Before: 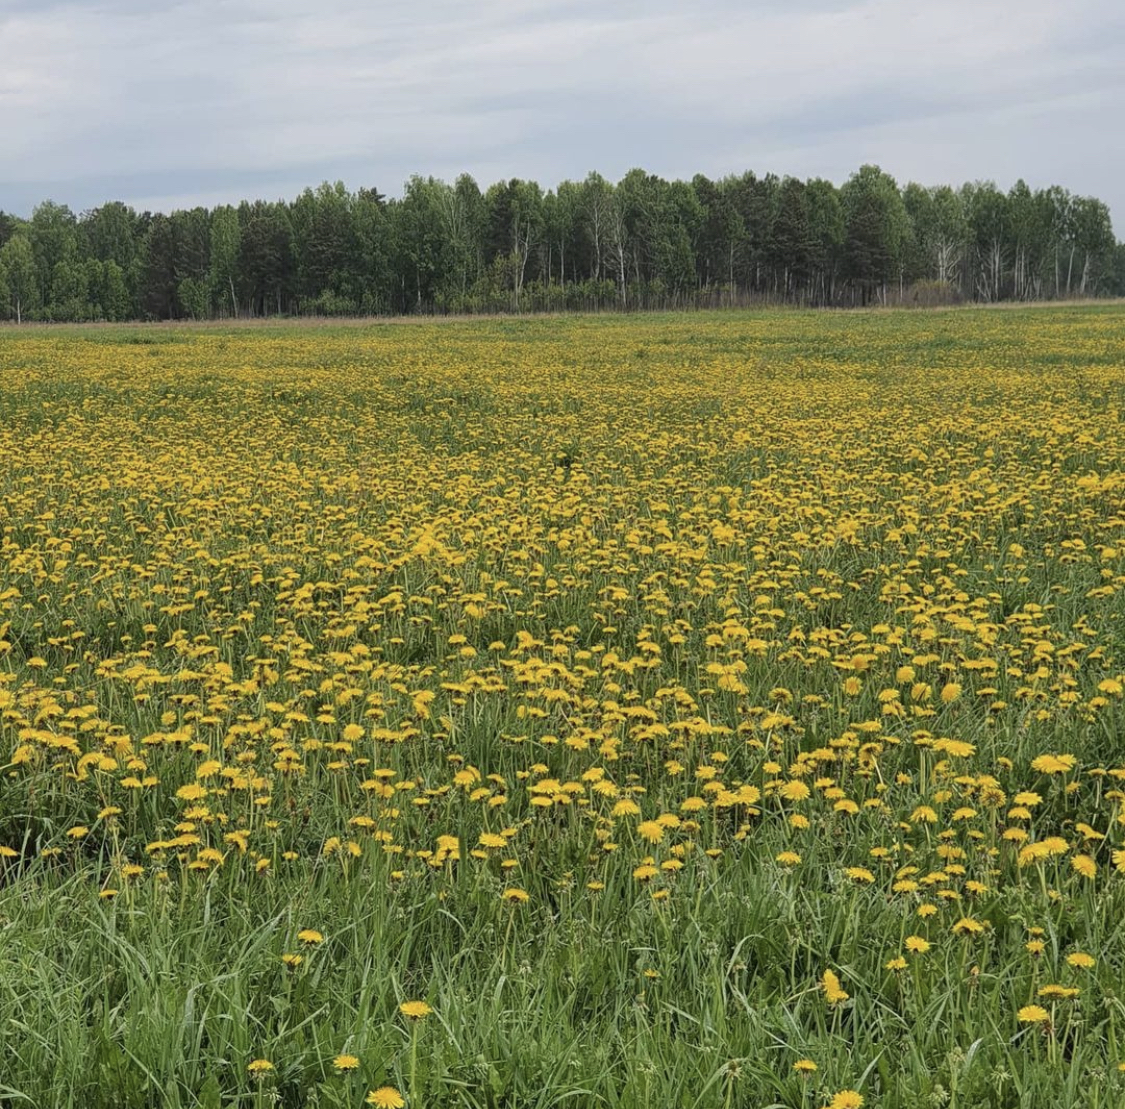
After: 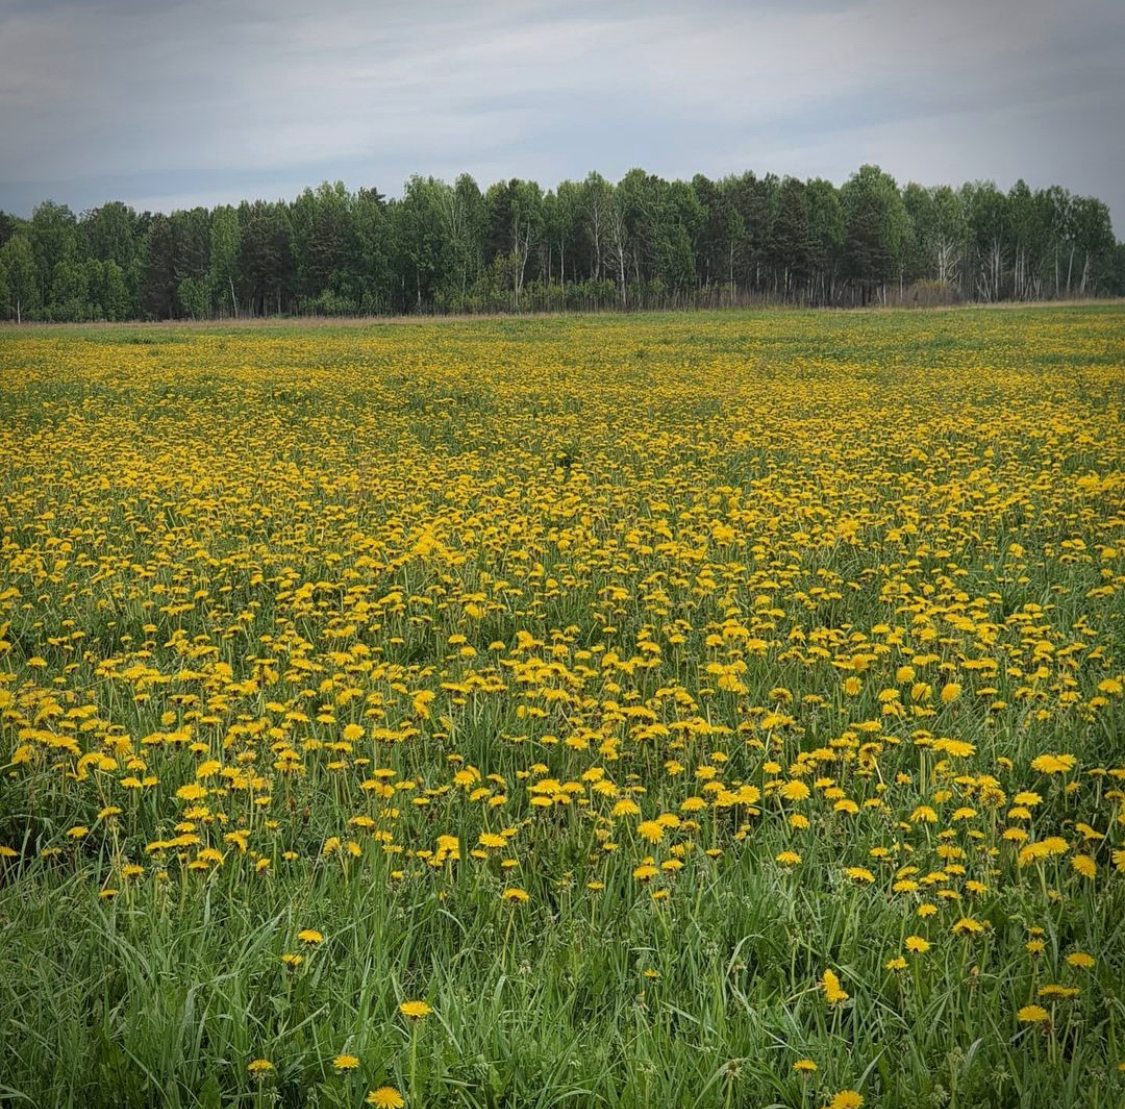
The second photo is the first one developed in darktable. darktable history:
vignetting: brightness -0.573, saturation -0.003, dithering 8-bit output
